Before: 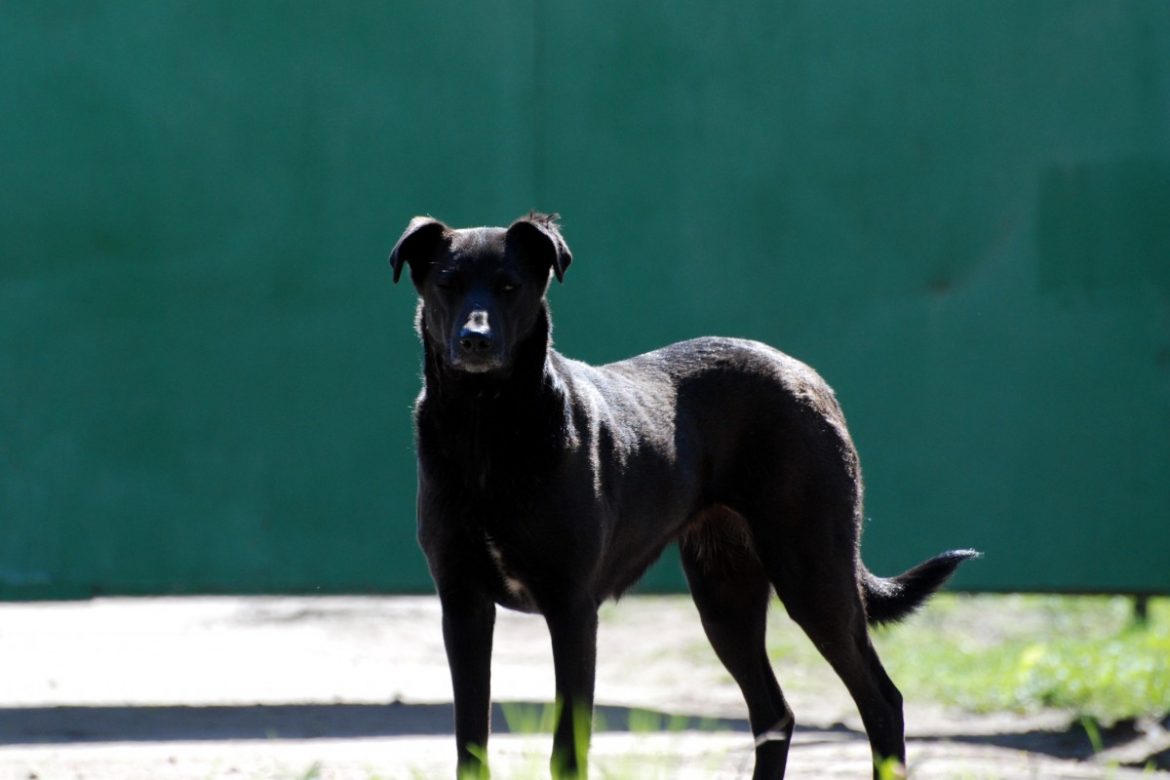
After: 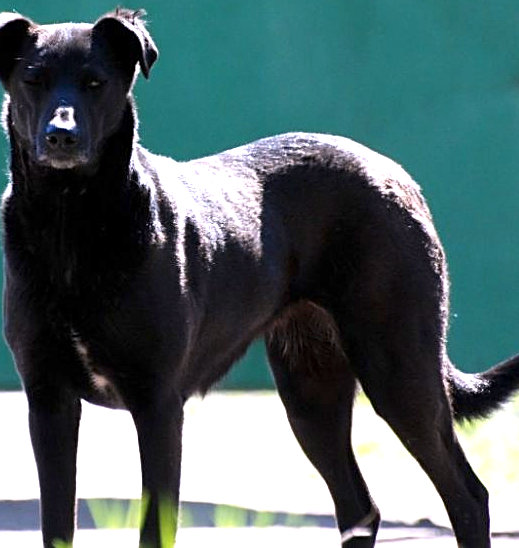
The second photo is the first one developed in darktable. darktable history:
exposure: exposure 1.089 EV, compensate highlight preservation false
sharpen: on, module defaults
white balance: red 1.05, blue 1.072
crop: left 35.432%, top 26.233%, right 20.145%, bottom 3.432%
